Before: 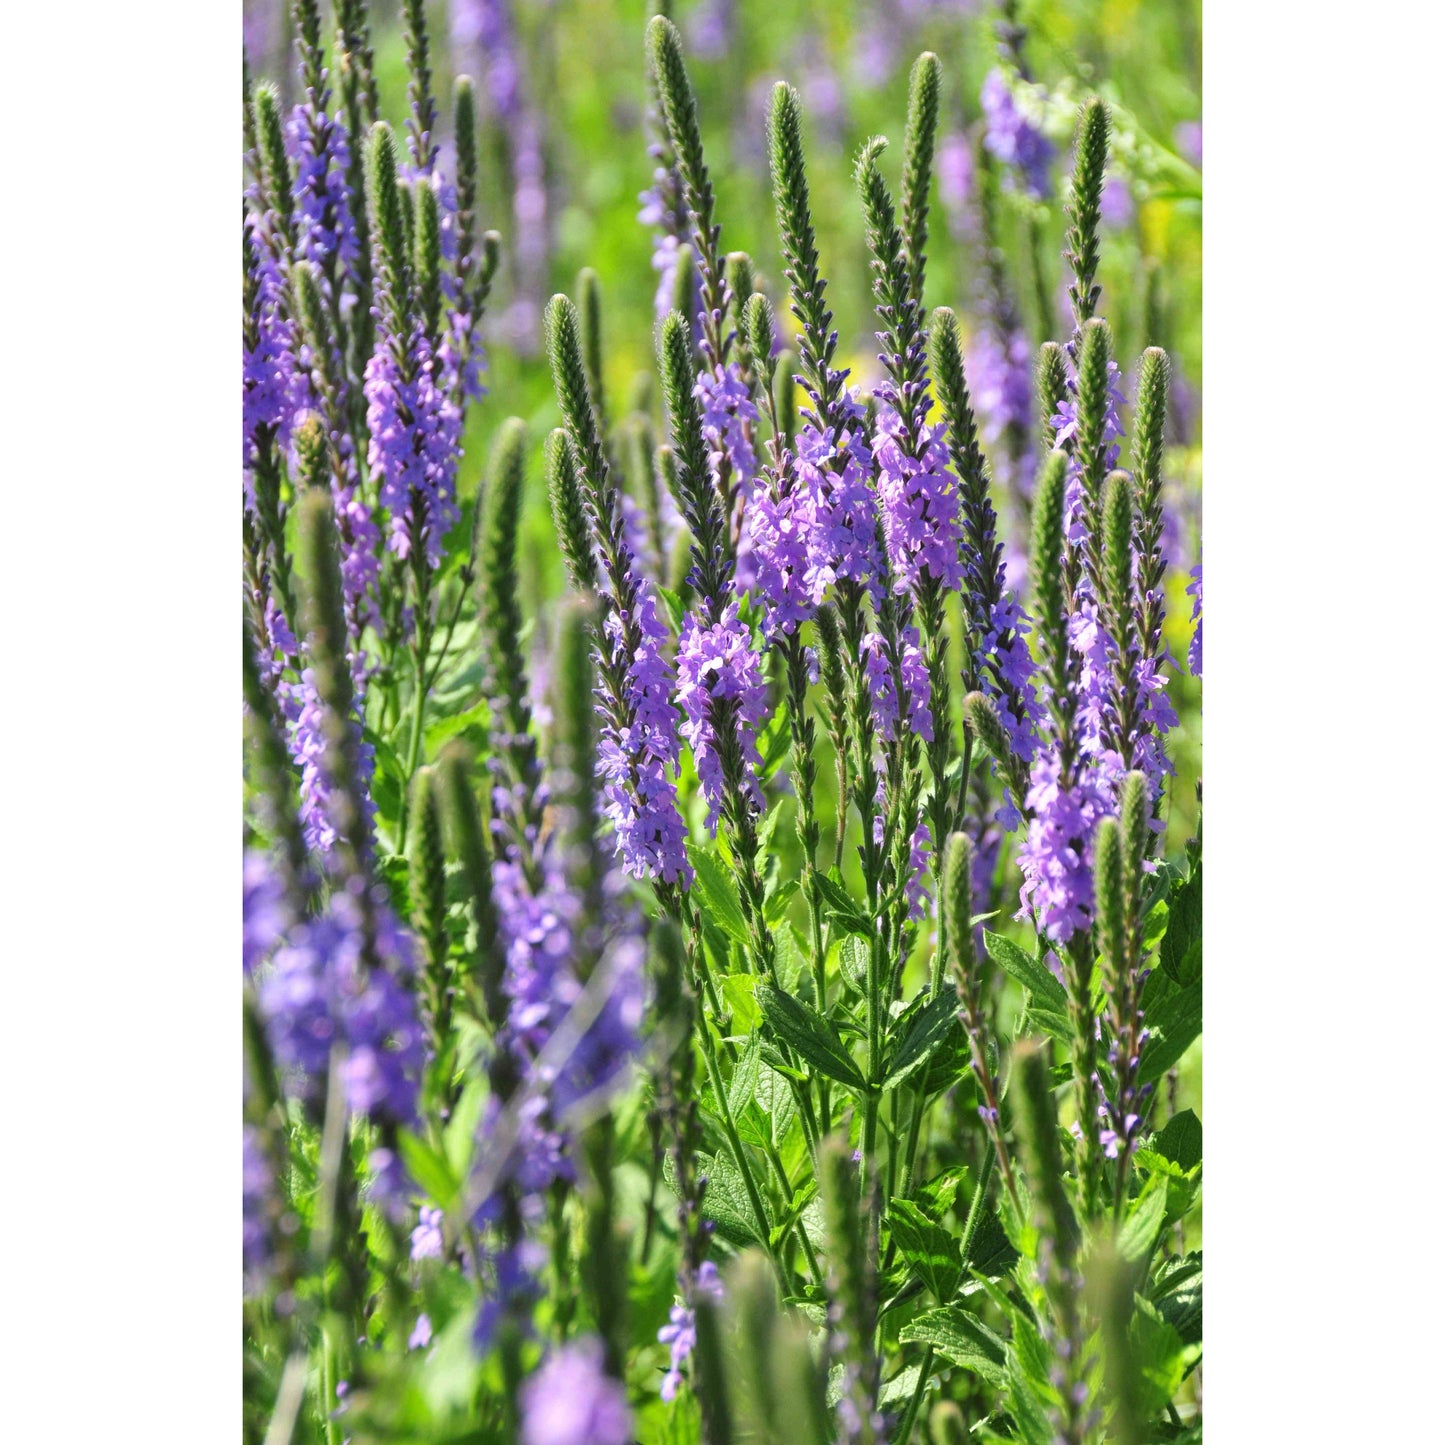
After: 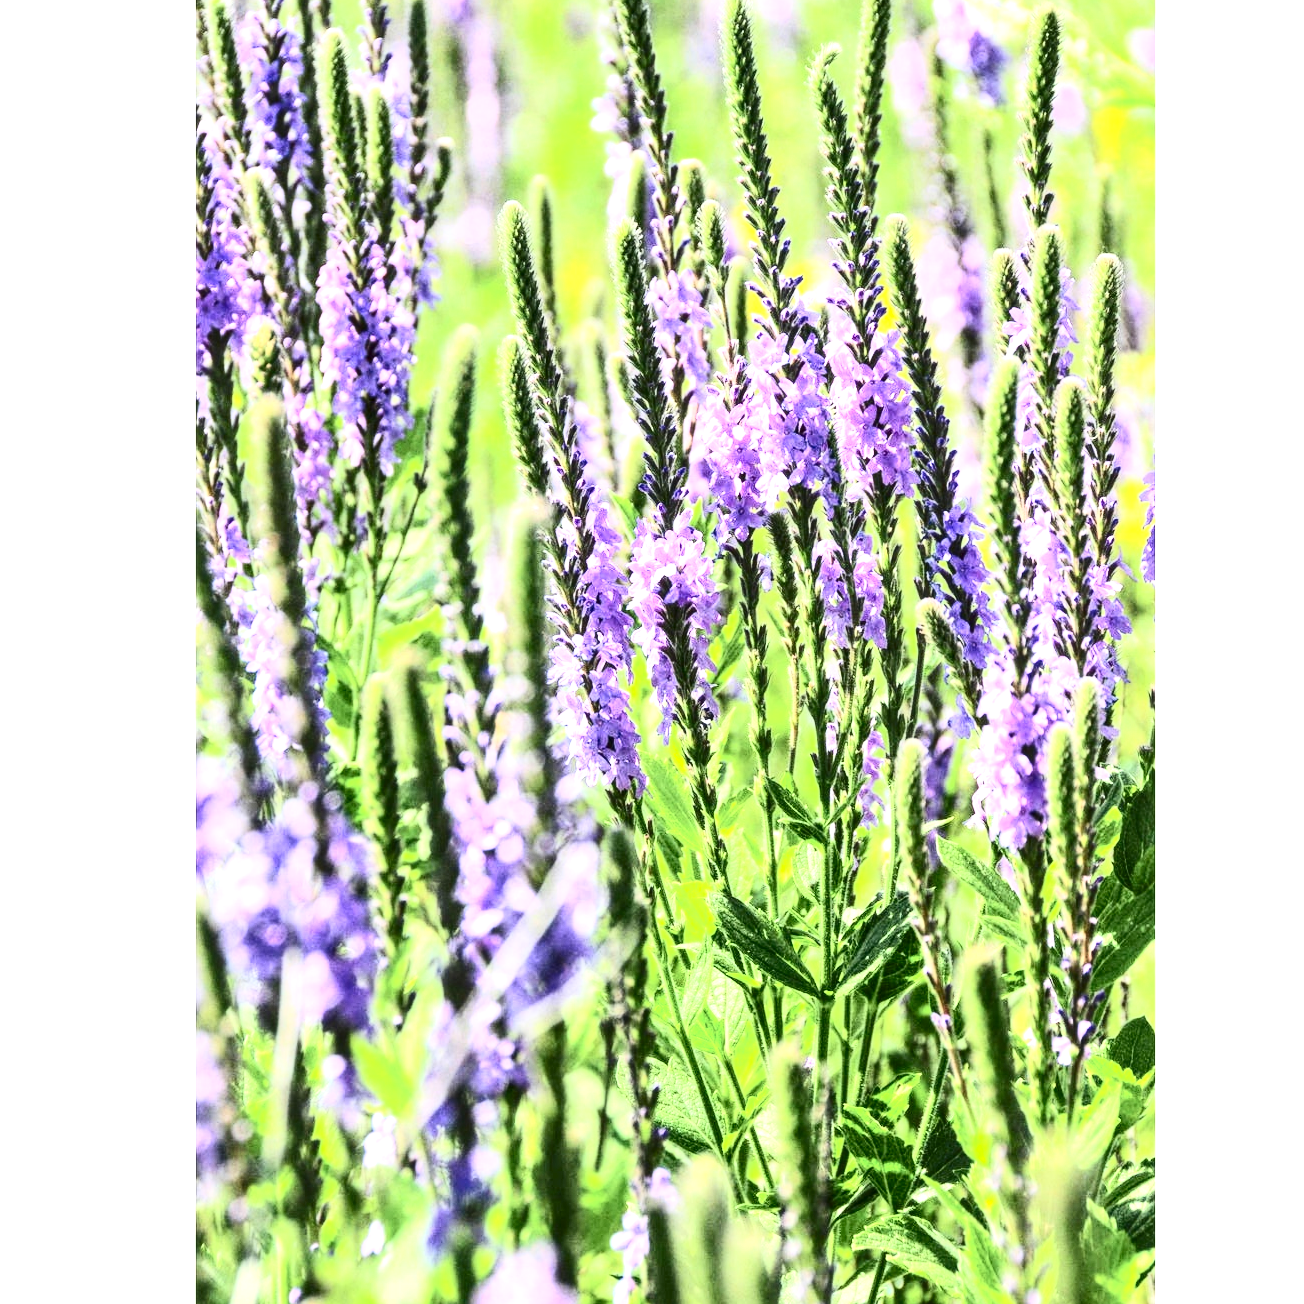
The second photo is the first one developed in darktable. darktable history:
local contrast: on, module defaults
exposure: black level correction 0.001, exposure 1.116 EV, compensate highlight preservation false
crop: left 3.305%, top 6.436%, right 6.389%, bottom 3.258%
contrast brightness saturation: contrast 0.5, saturation -0.1
